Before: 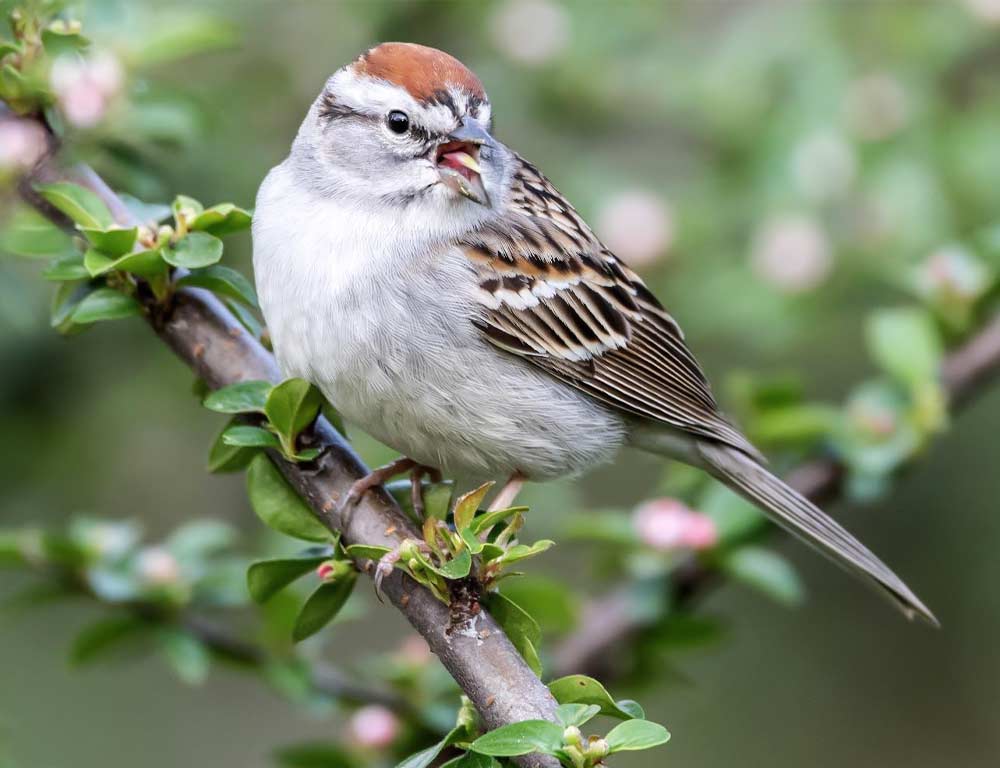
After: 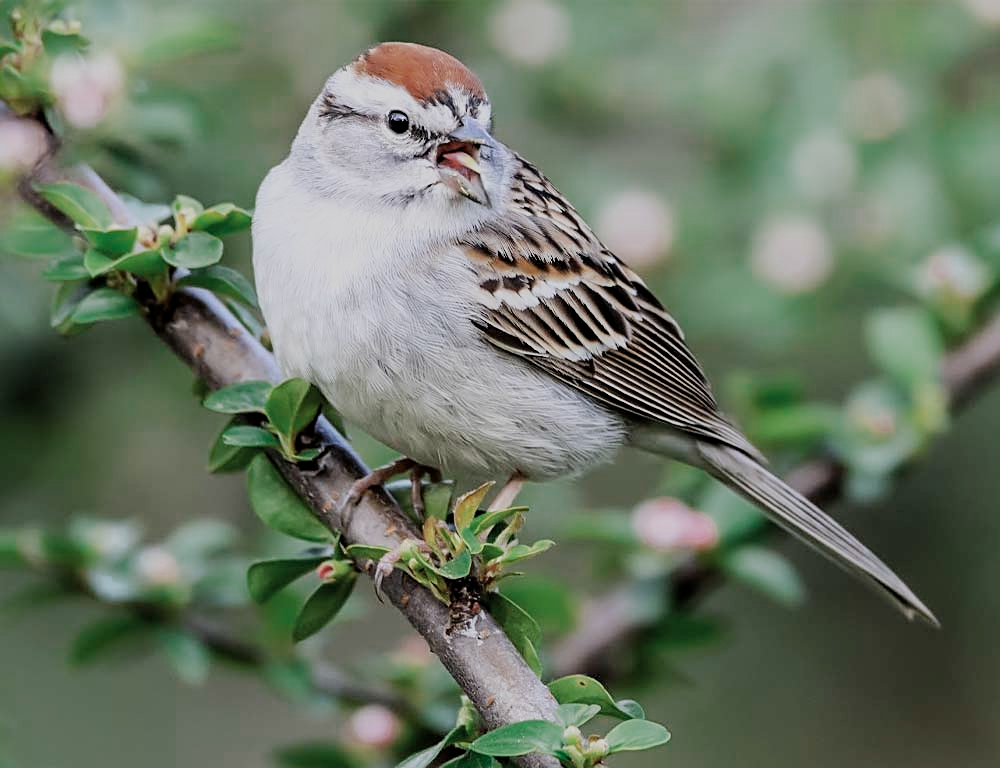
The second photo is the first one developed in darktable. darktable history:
color zones: curves: ch0 [(0, 0.5) (0.125, 0.4) (0.25, 0.5) (0.375, 0.4) (0.5, 0.4) (0.625, 0.6) (0.75, 0.6) (0.875, 0.5)]; ch1 [(0, 0.4) (0.125, 0.5) (0.25, 0.4) (0.375, 0.4) (0.5, 0.4) (0.625, 0.4) (0.75, 0.5) (0.875, 0.4)]; ch2 [(0, 0.6) (0.125, 0.5) (0.25, 0.5) (0.375, 0.6) (0.5, 0.6) (0.625, 0.5) (0.75, 0.5) (0.875, 0.5)]
filmic rgb: black relative exposure -7.44 EV, white relative exposure 4.87 EV, hardness 3.39
sharpen: on, module defaults
